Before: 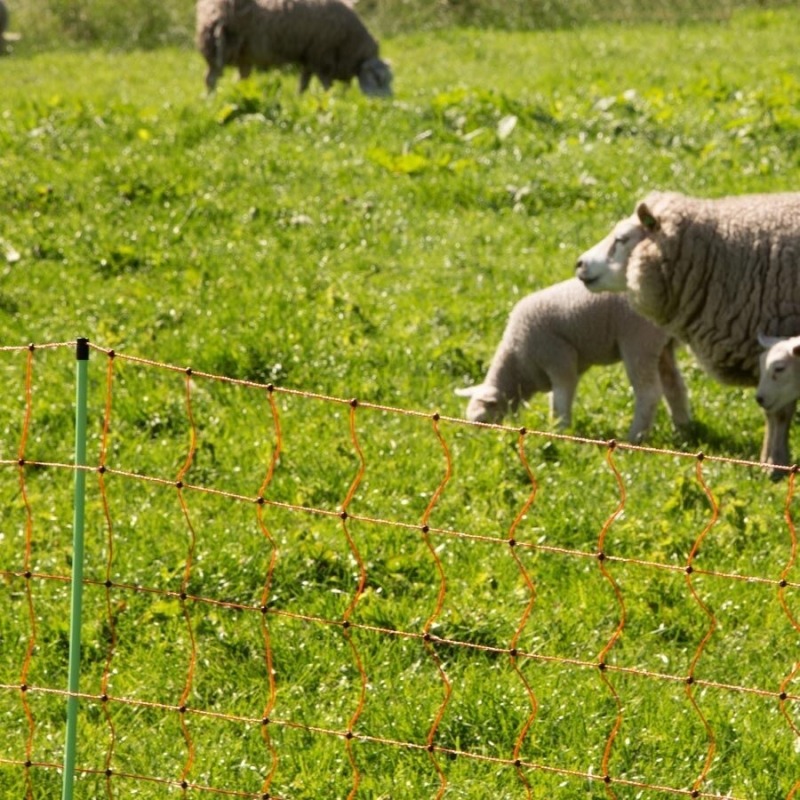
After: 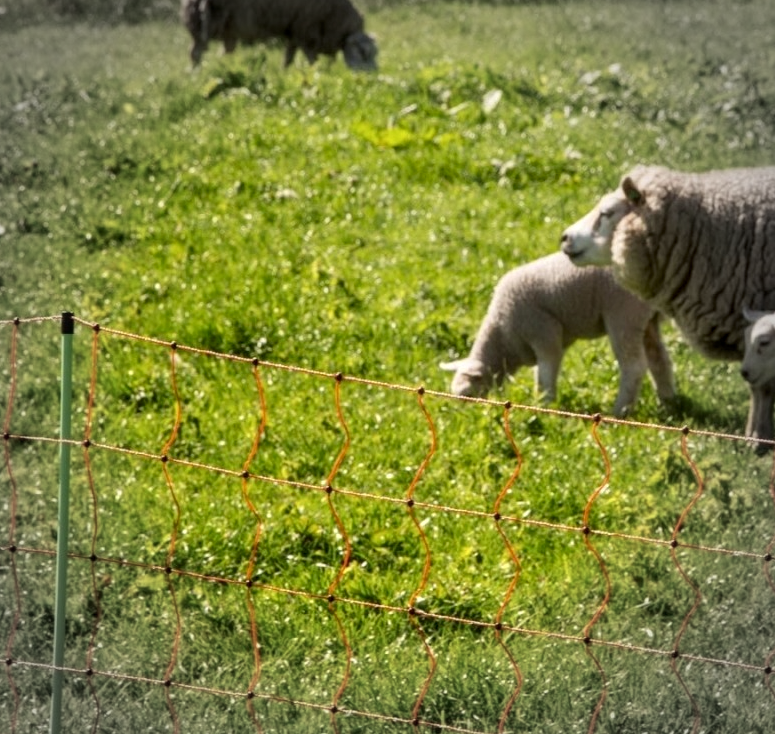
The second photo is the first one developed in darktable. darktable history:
local contrast: on, module defaults
vignetting: fall-off start 67.15%, brightness -0.442, saturation -0.691, width/height ratio 1.011, unbound false
crop: left 1.964%, top 3.251%, right 1.122%, bottom 4.933%
shadows and highlights: radius 125.46, shadows 30.51, highlights -30.51, low approximation 0.01, soften with gaussian
